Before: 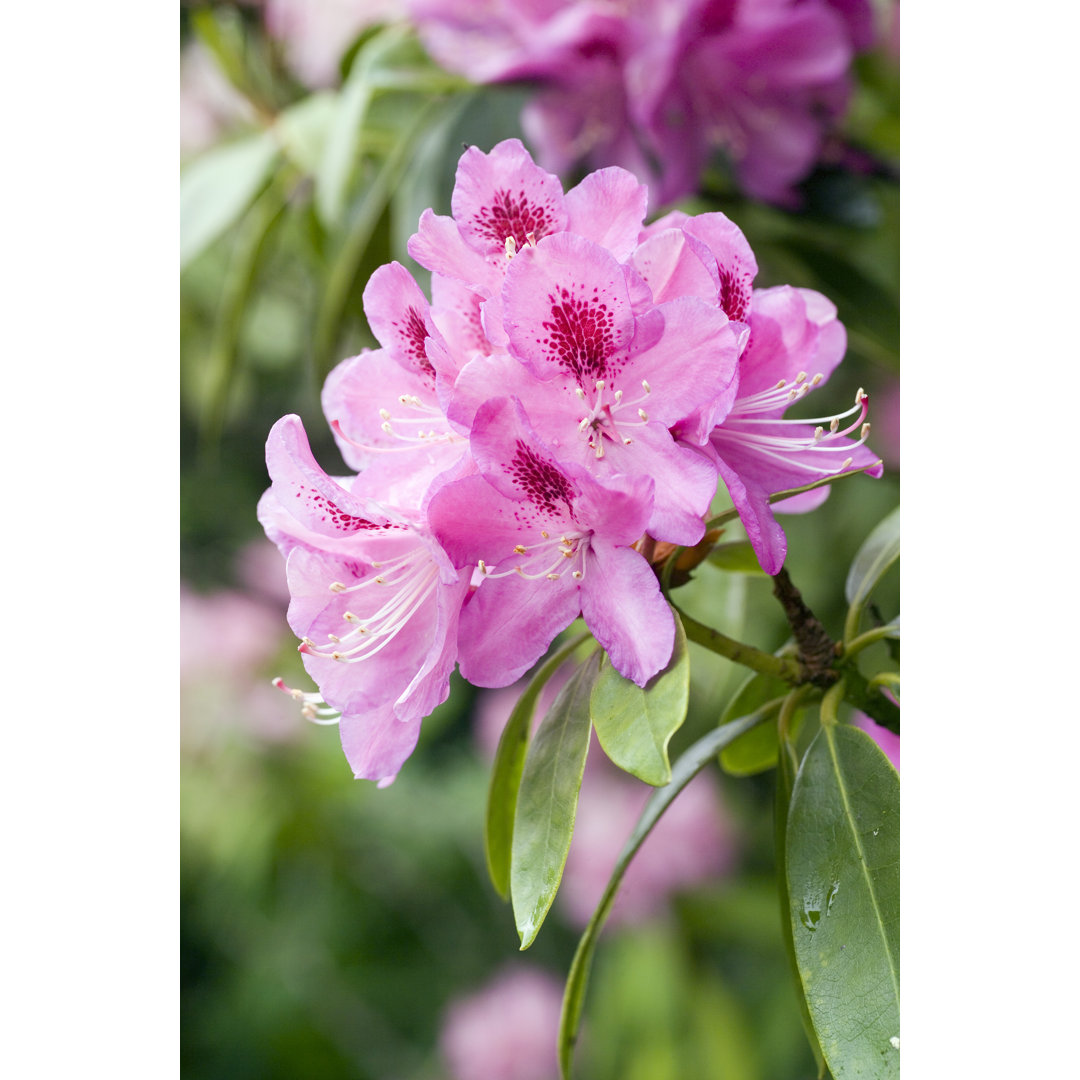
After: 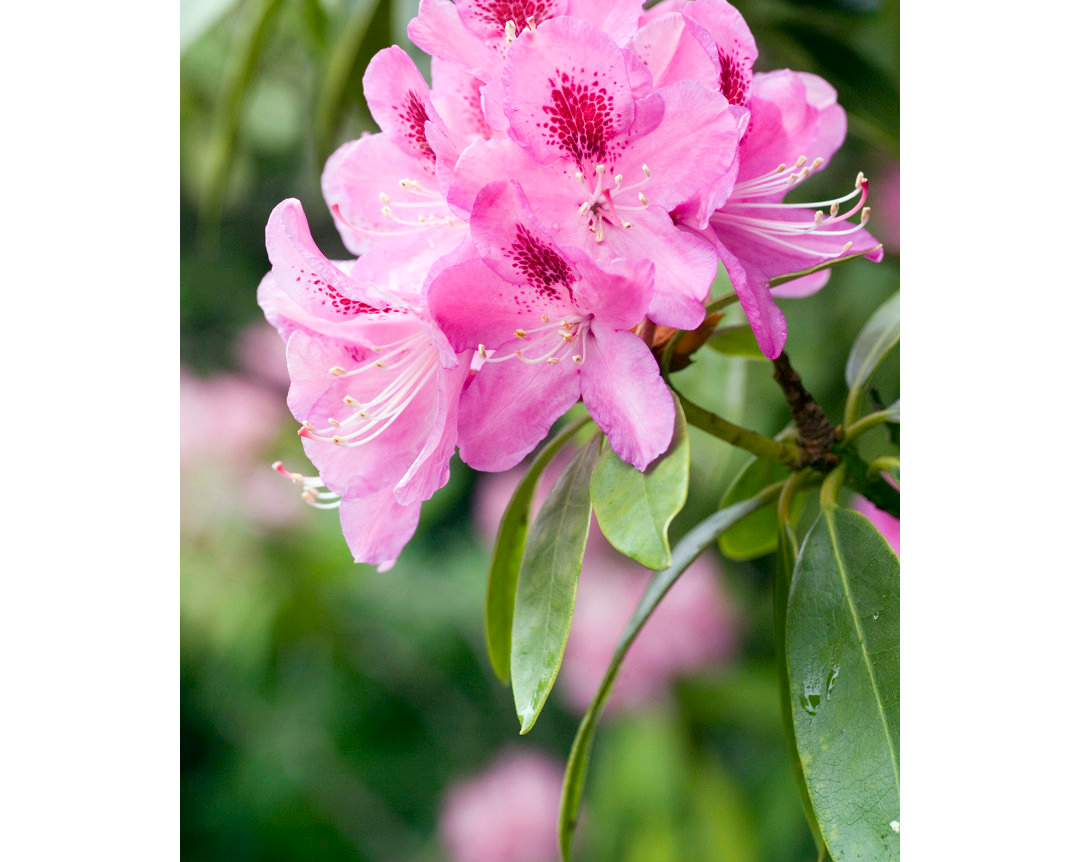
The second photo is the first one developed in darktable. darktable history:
crop and rotate: top 20.179%
